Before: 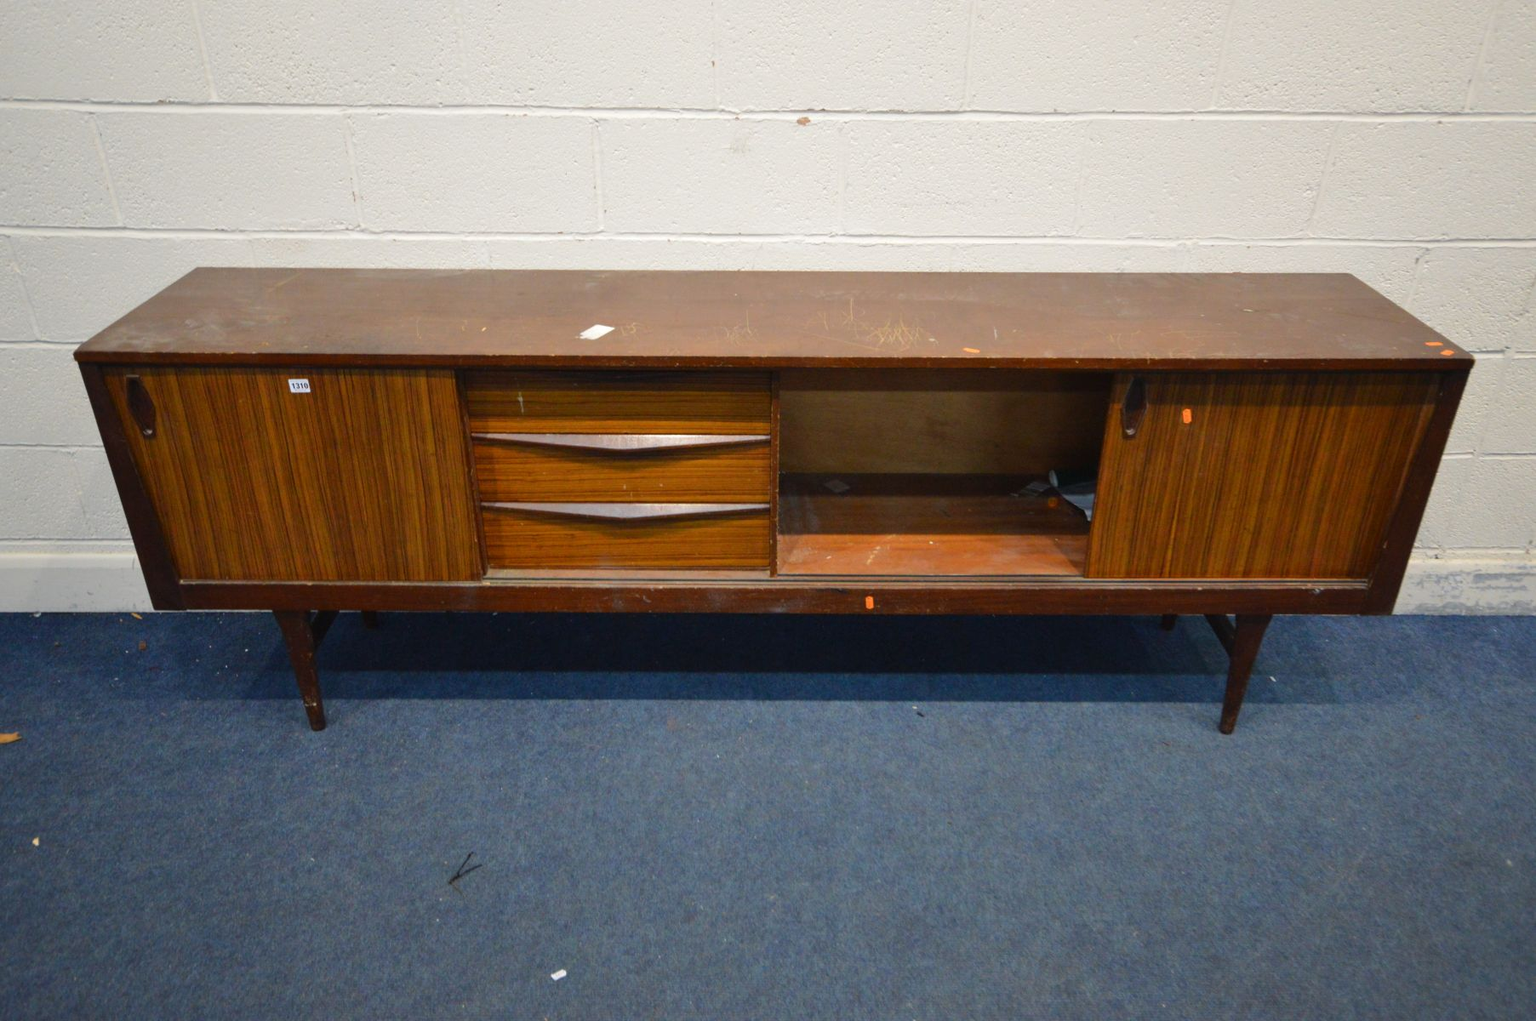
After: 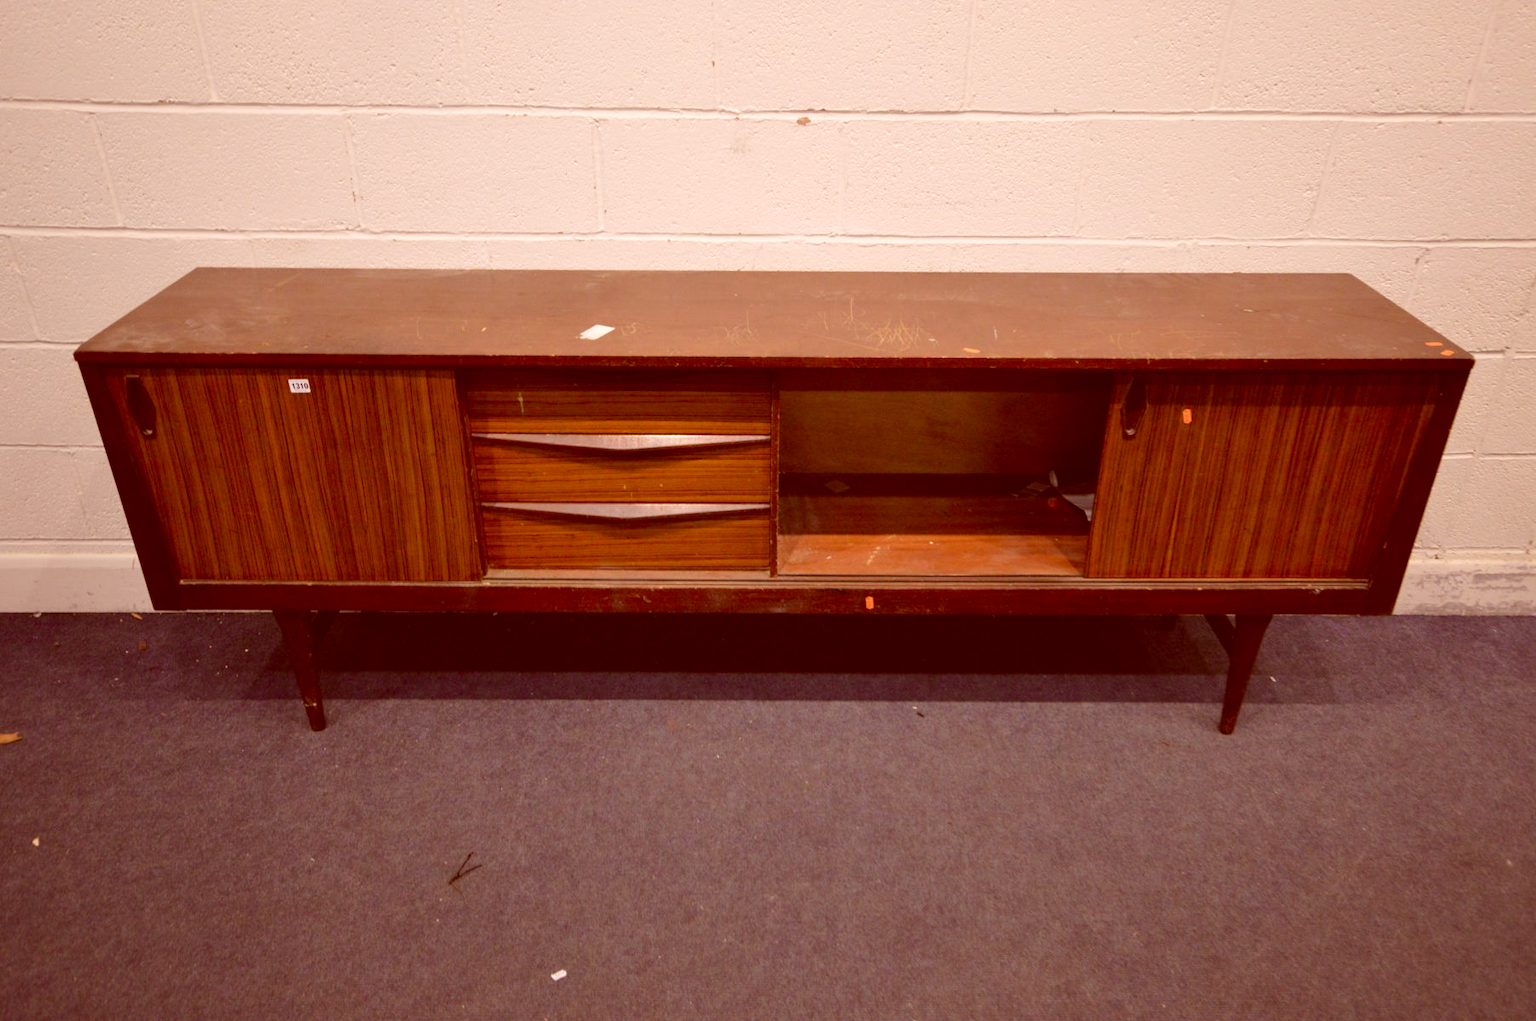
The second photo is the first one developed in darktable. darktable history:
color correction: highlights a* 9.03, highlights b* 8.83, shadows a* 39.29, shadows b* 39.56, saturation 0.775
